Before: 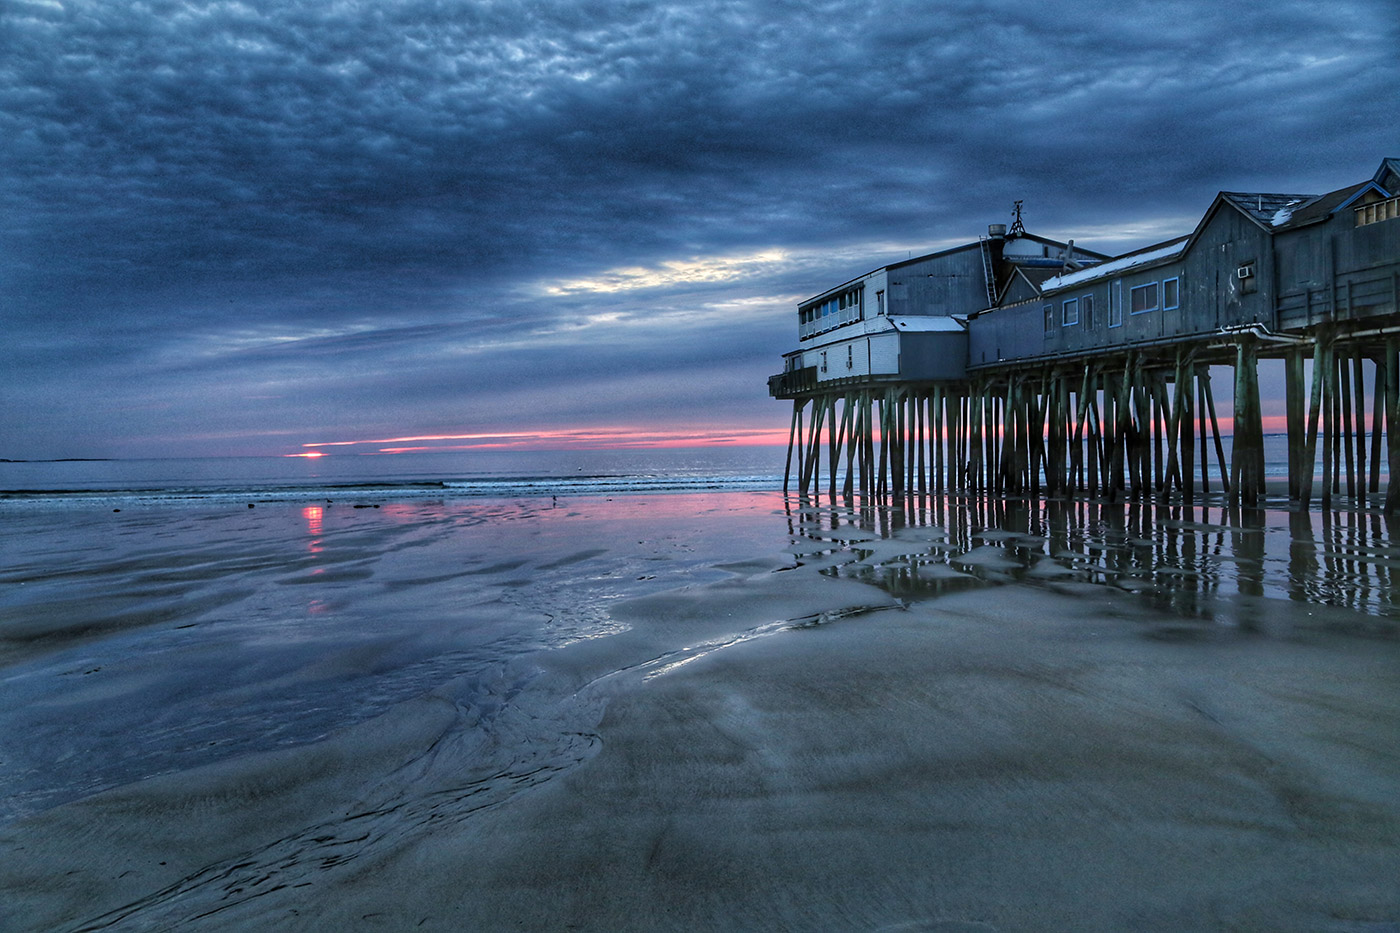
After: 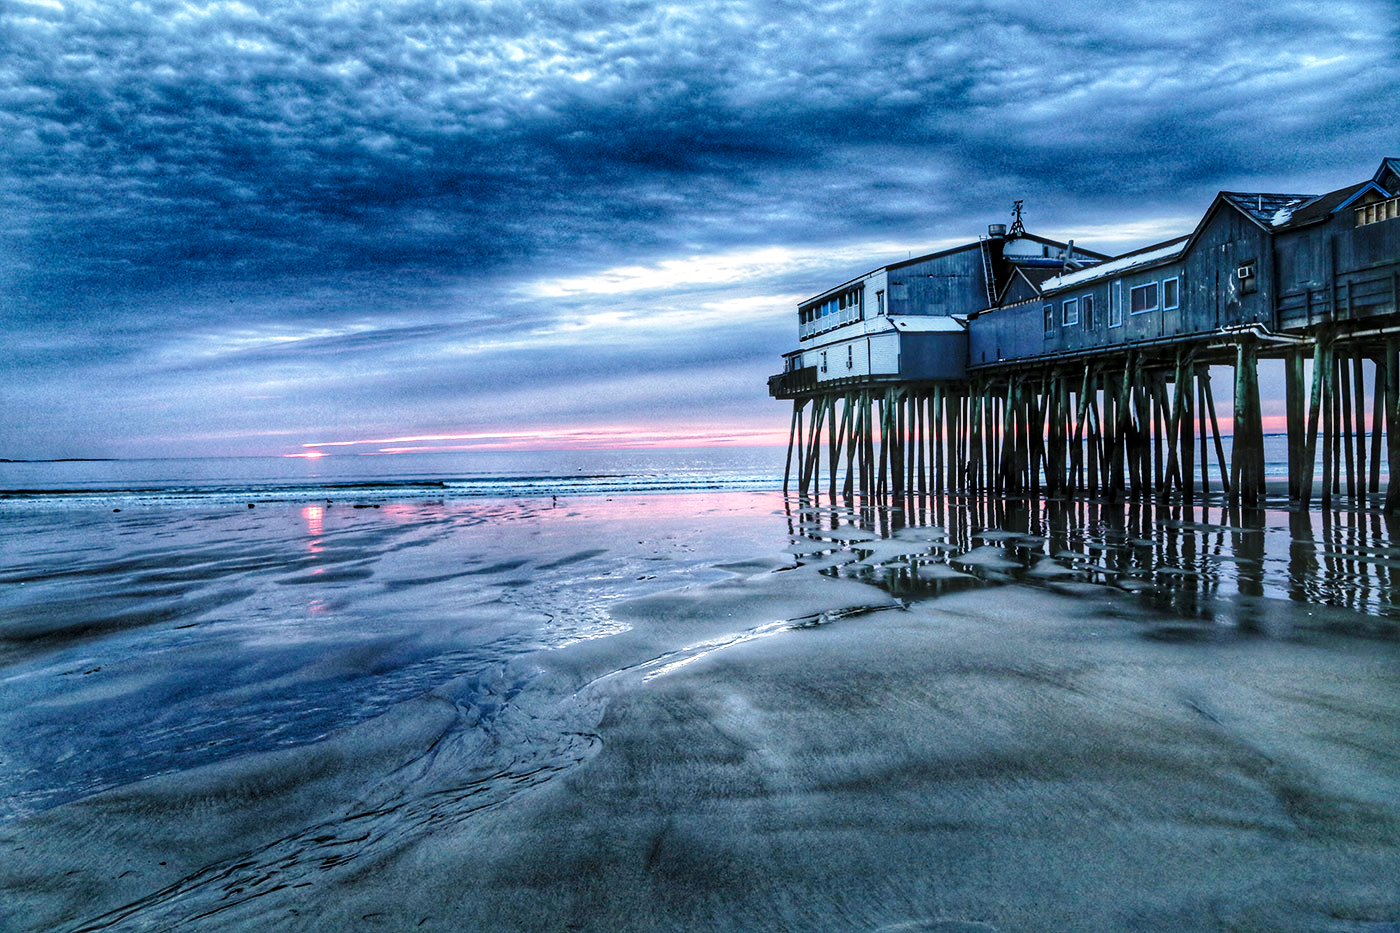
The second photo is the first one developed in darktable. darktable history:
local contrast: on, module defaults
white balance: red 1, blue 1
tone equalizer: -8 EV -0.417 EV, -7 EV -0.389 EV, -6 EV -0.333 EV, -5 EV -0.222 EV, -3 EV 0.222 EV, -2 EV 0.333 EV, -1 EV 0.389 EV, +0 EV 0.417 EV, edges refinement/feathering 500, mask exposure compensation -1.57 EV, preserve details no
base curve: curves: ch0 [(0, 0) (0.028, 0.03) (0.121, 0.232) (0.46, 0.748) (0.859, 0.968) (1, 1)], preserve colors none
